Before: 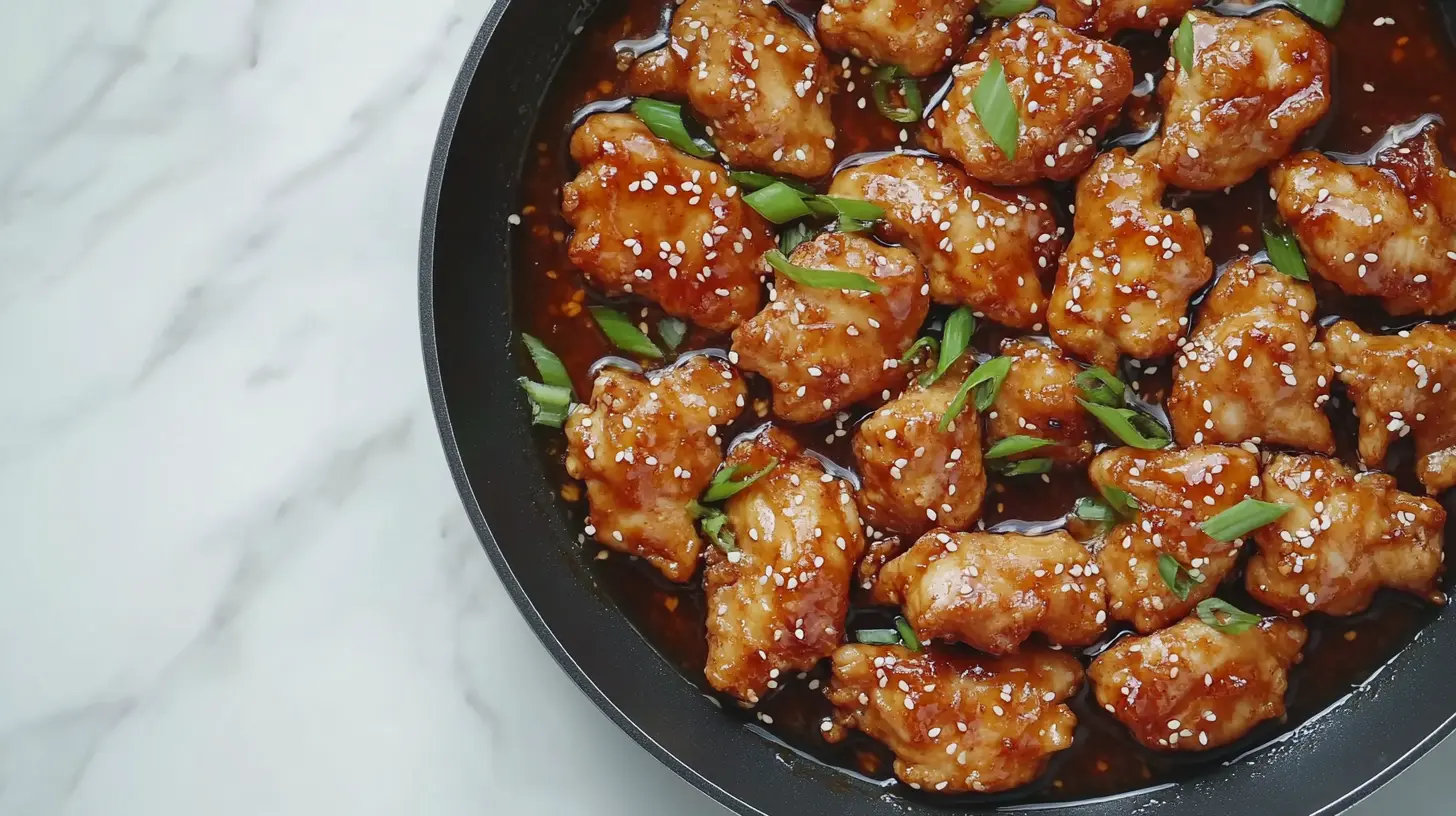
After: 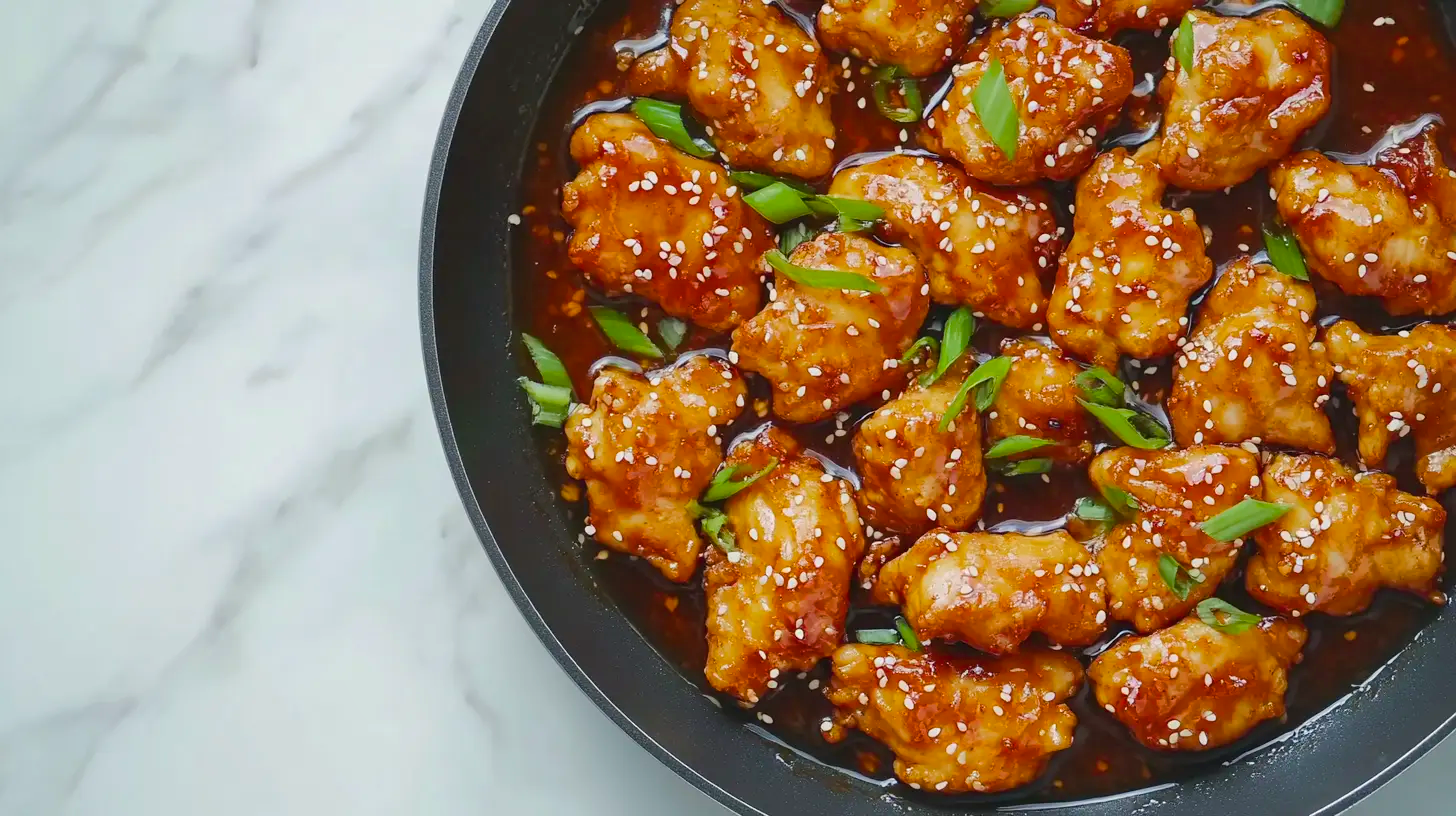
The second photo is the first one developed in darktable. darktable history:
color balance rgb: perceptual saturation grading › global saturation 25%, perceptual brilliance grading › mid-tones 10%, perceptual brilliance grading › shadows 15%, global vibrance 20%
shadows and highlights: shadows 25, highlights -25
